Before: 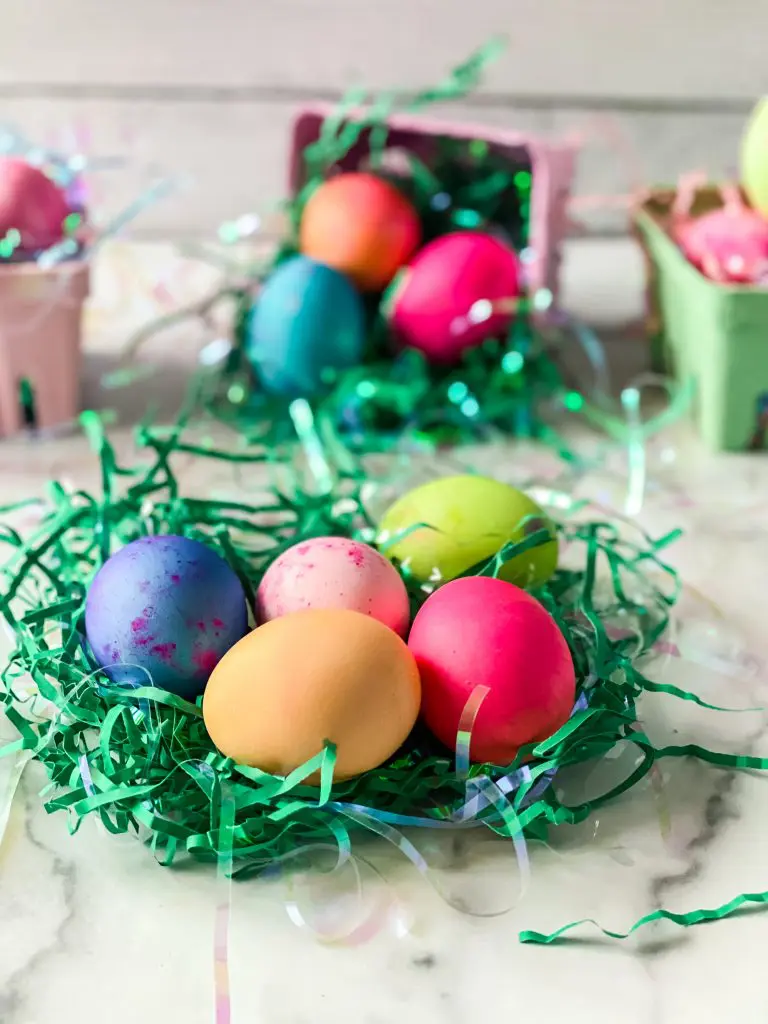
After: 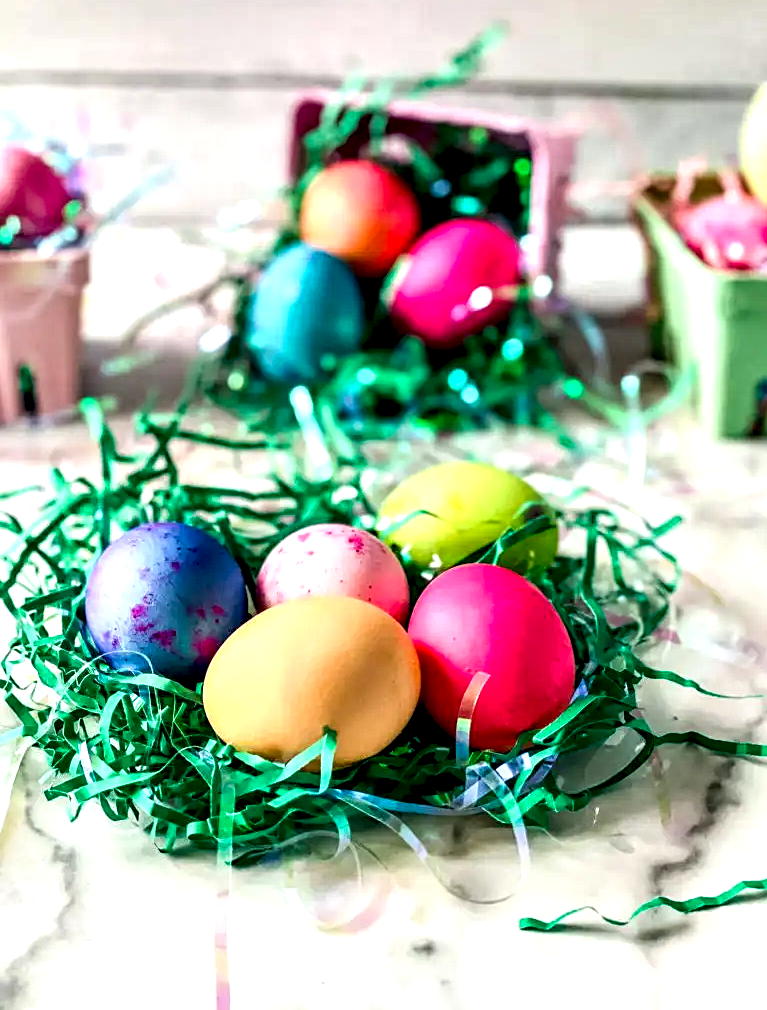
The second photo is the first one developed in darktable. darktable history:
local contrast: on, module defaults
crop: top 1.293%, right 0.003%
sharpen: amount 0.204
contrast equalizer: octaves 7, y [[0.6 ×6], [0.55 ×6], [0 ×6], [0 ×6], [0 ×6]]
exposure: black level correction 0.003, exposure 0.385 EV, compensate exposure bias true, compensate highlight preservation false
